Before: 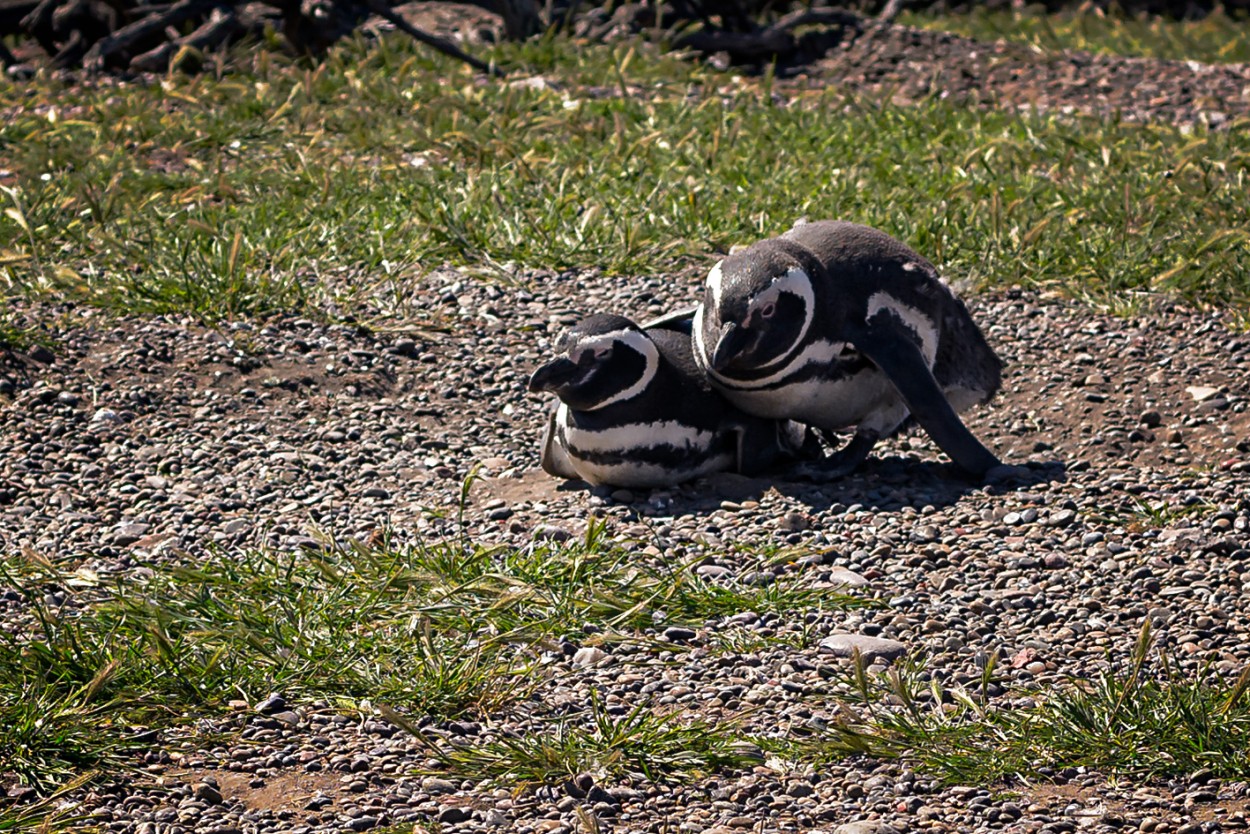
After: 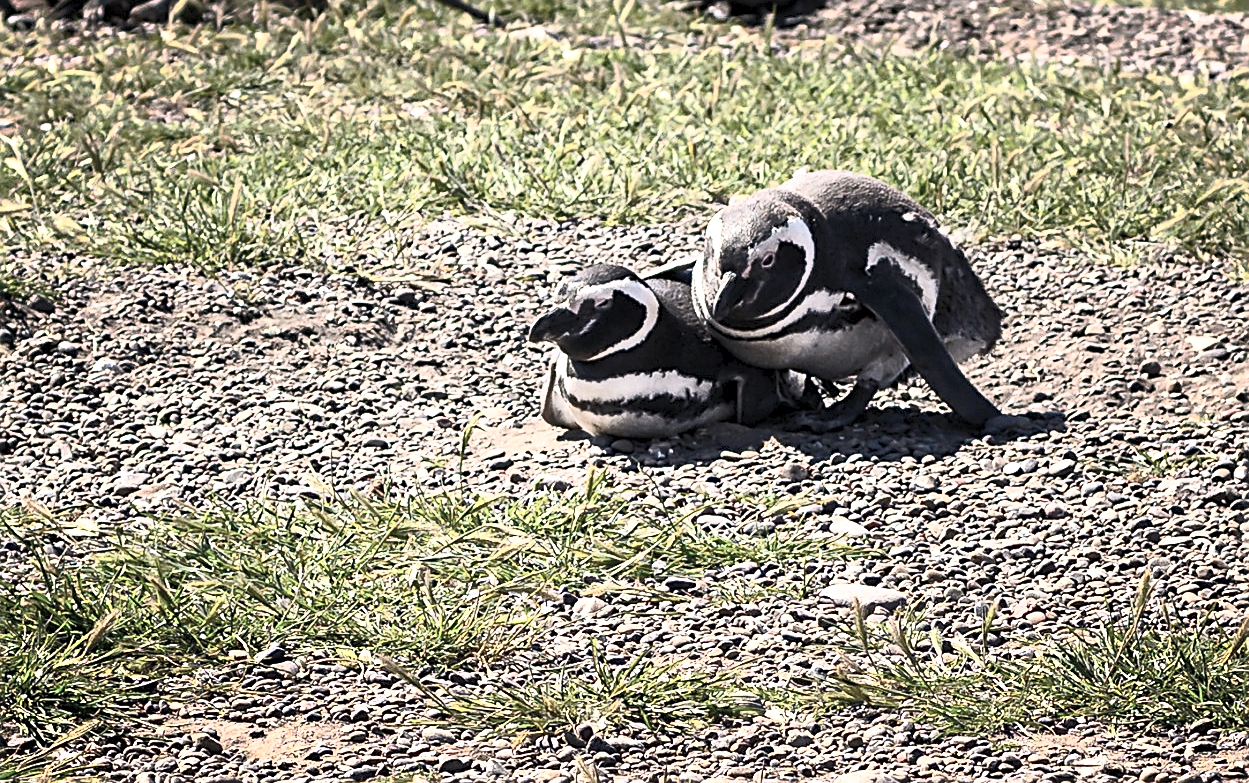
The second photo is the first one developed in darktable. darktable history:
crop and rotate: top 6.028%
contrast brightness saturation: contrast 0.559, brightness 0.577, saturation -0.335
exposure: black level correction 0.001, exposure 0.499 EV, compensate exposure bias true, compensate highlight preservation false
sharpen: on, module defaults
